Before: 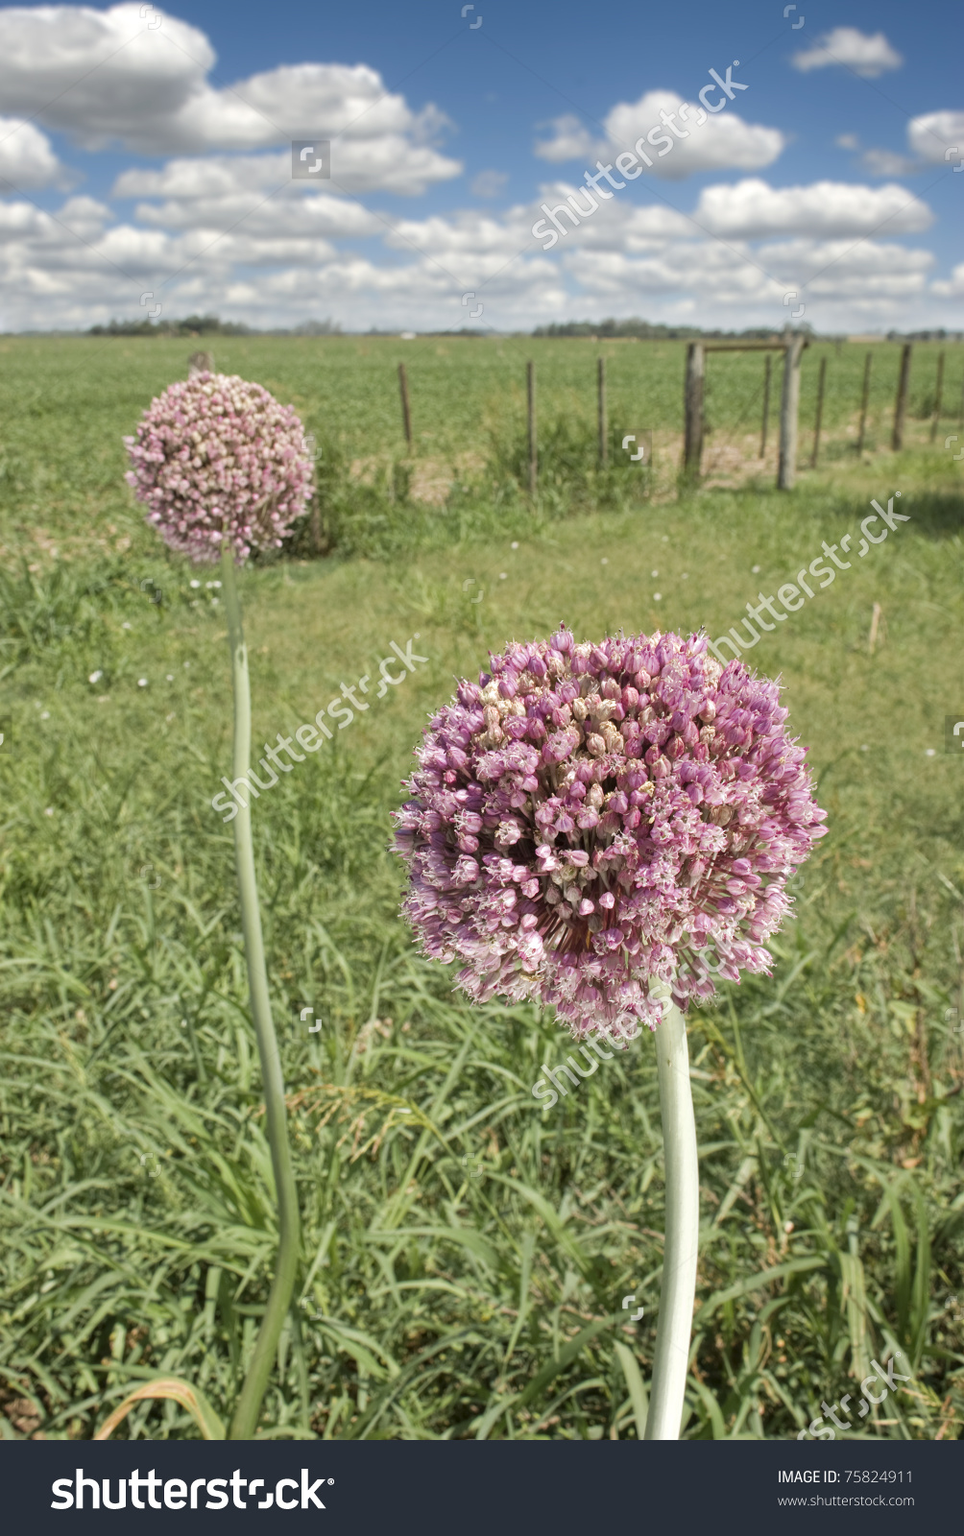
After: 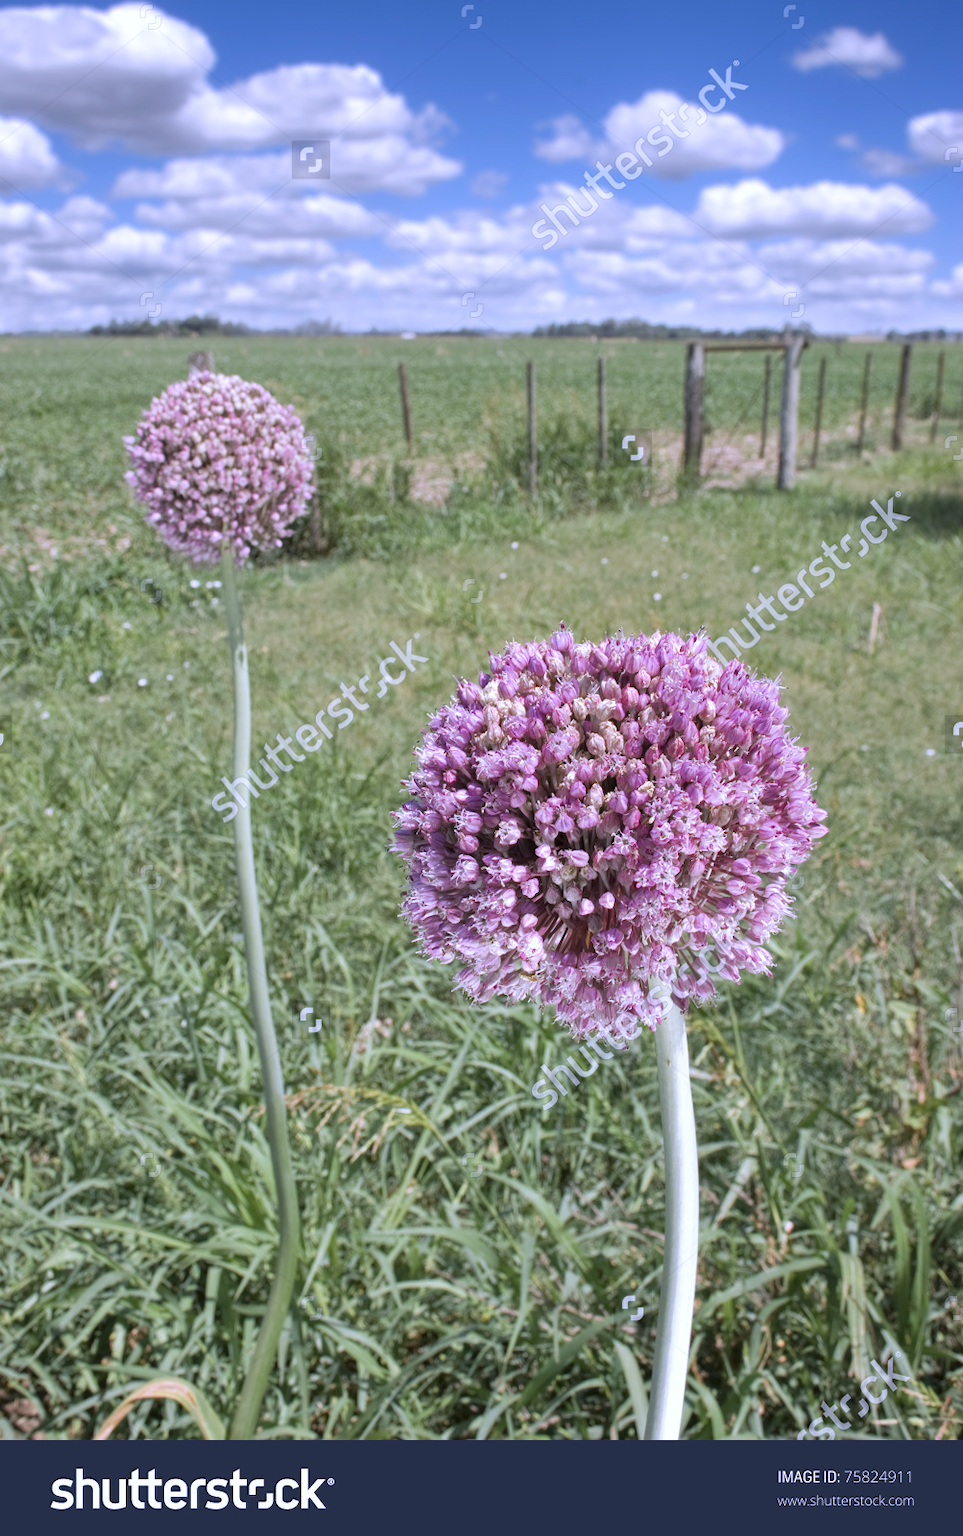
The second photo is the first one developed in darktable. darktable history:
color calibration: x 0.37, y 0.382, temperature 4313.32 K
white balance: red 1.042, blue 1.17
